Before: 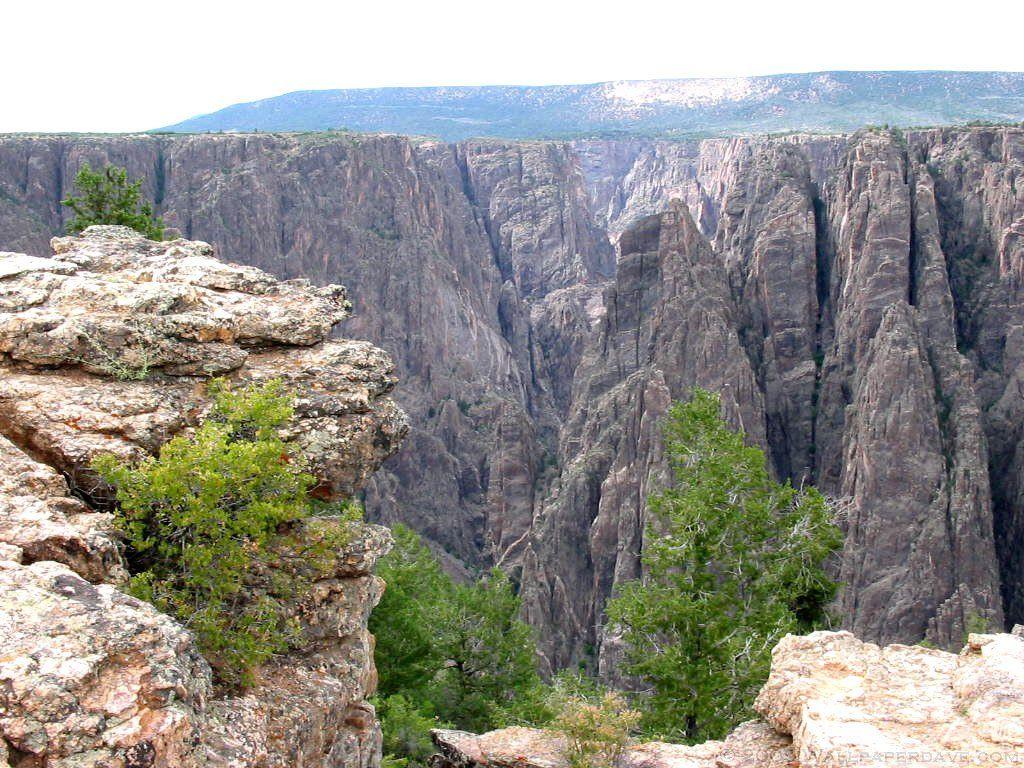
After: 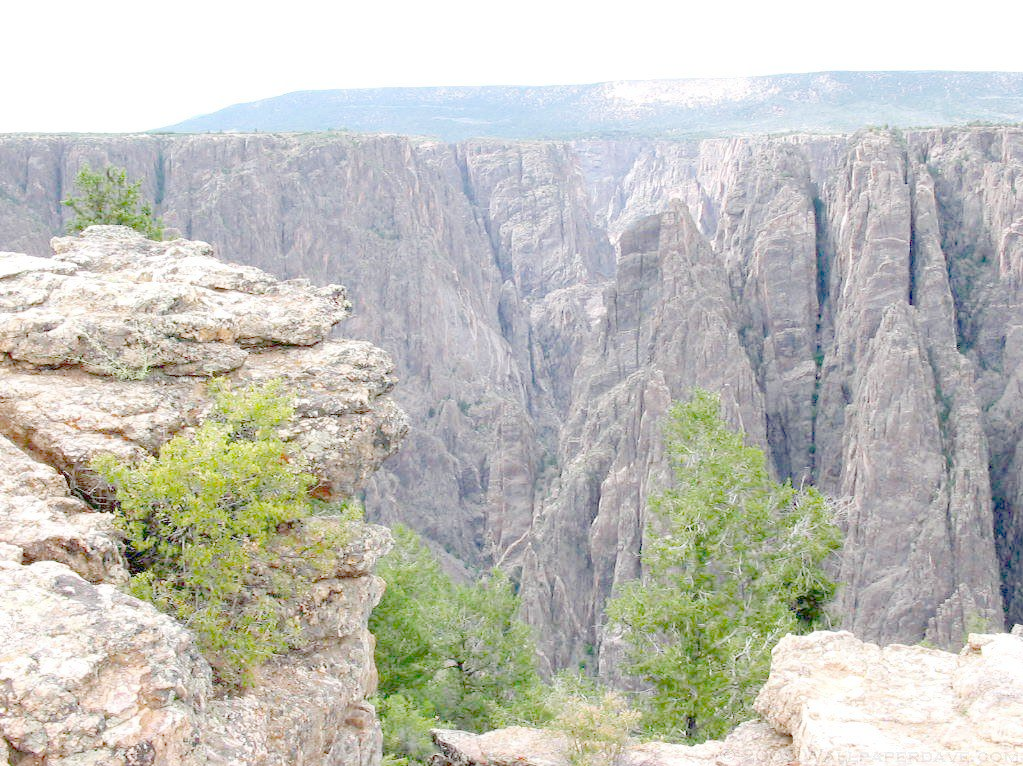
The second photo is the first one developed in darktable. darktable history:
crop: top 0.05%, bottom 0.098%
